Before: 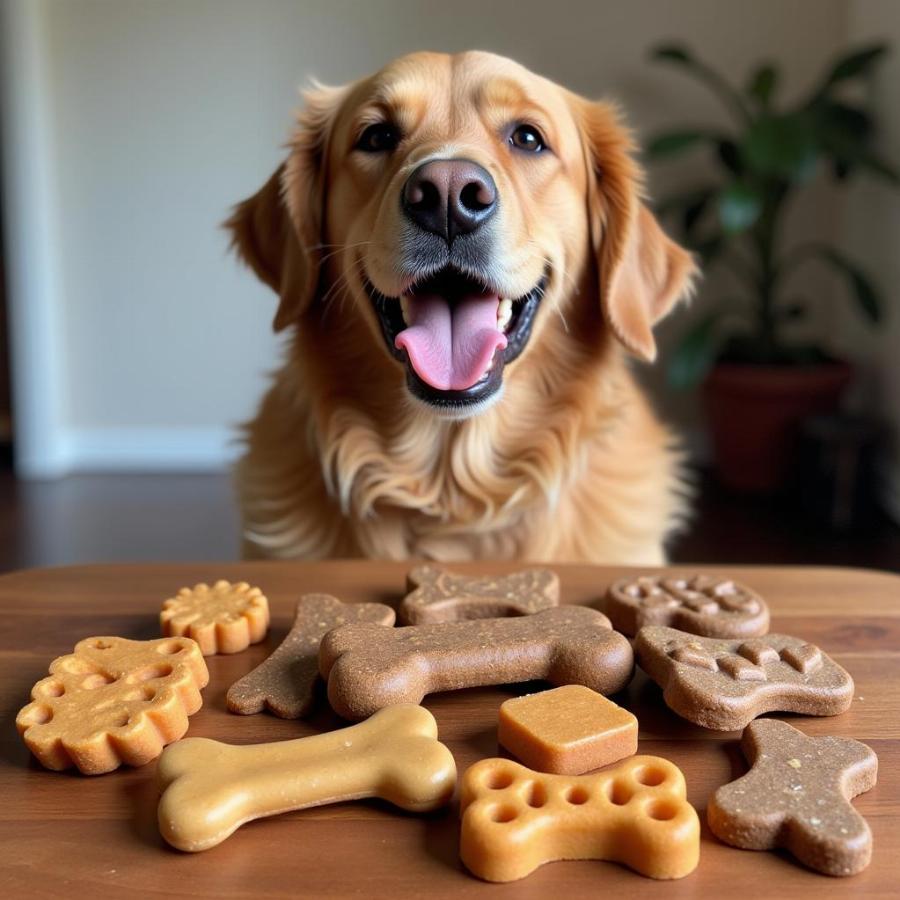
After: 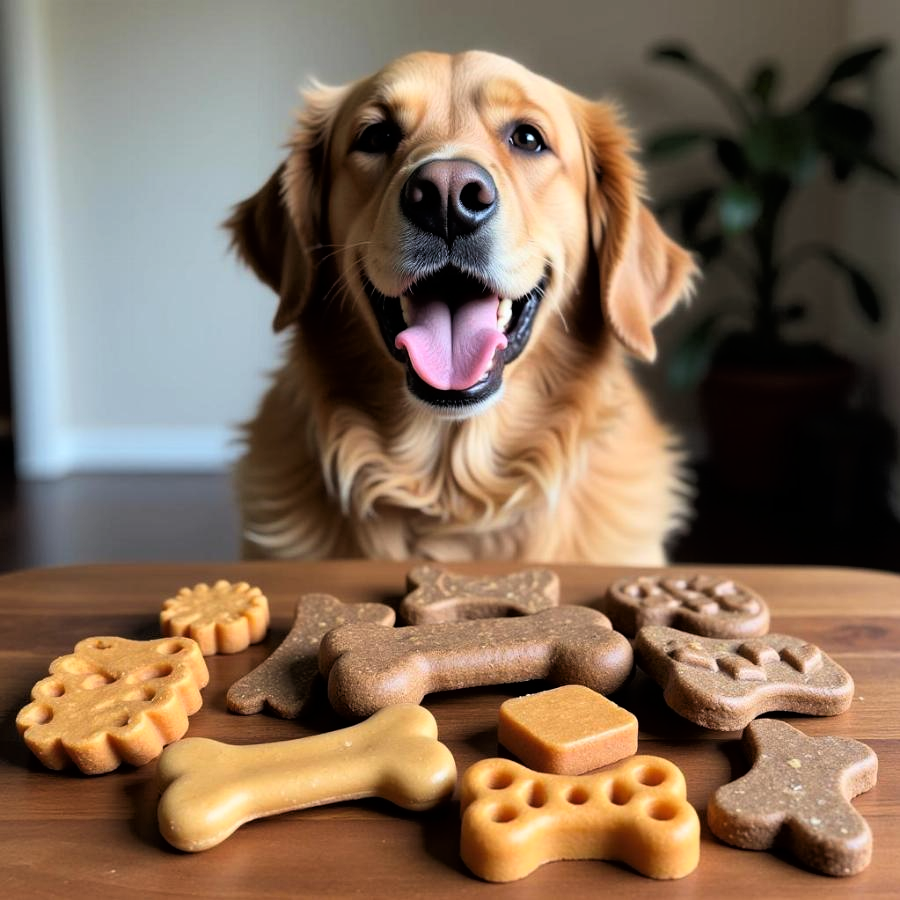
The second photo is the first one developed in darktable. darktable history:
tone curve: curves: ch0 [(0, 0) (0.118, 0.034) (0.182, 0.124) (0.265, 0.214) (0.504, 0.508) (0.783, 0.825) (1, 1)], color space Lab, linked channels, preserve colors none
tone equalizer: on, module defaults
